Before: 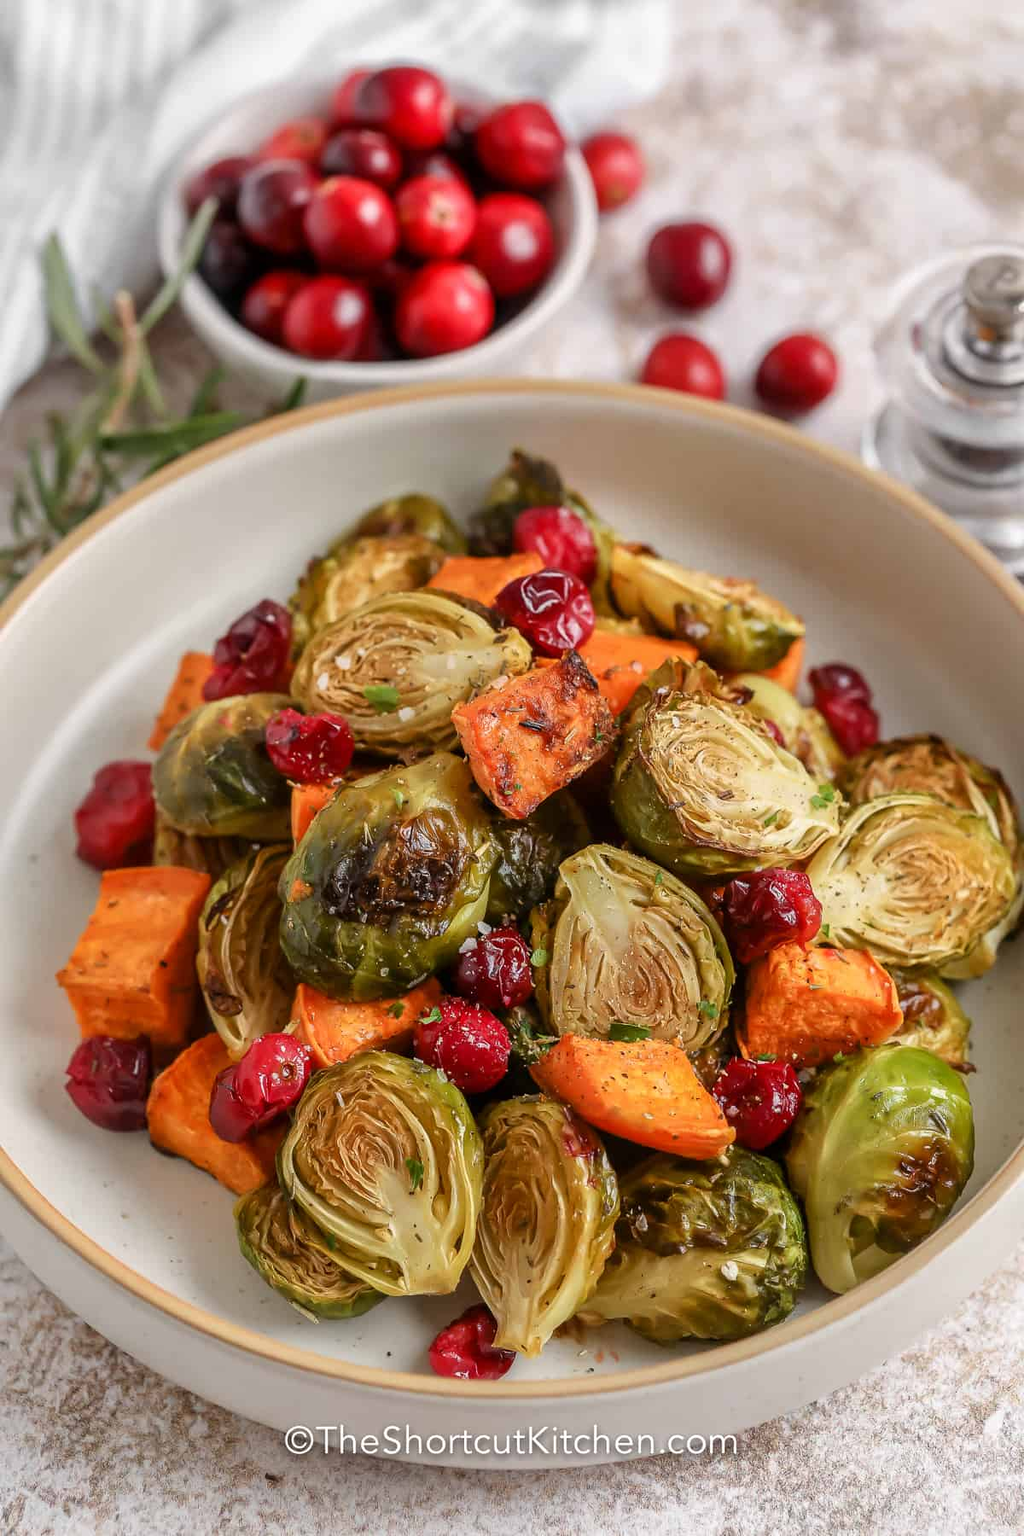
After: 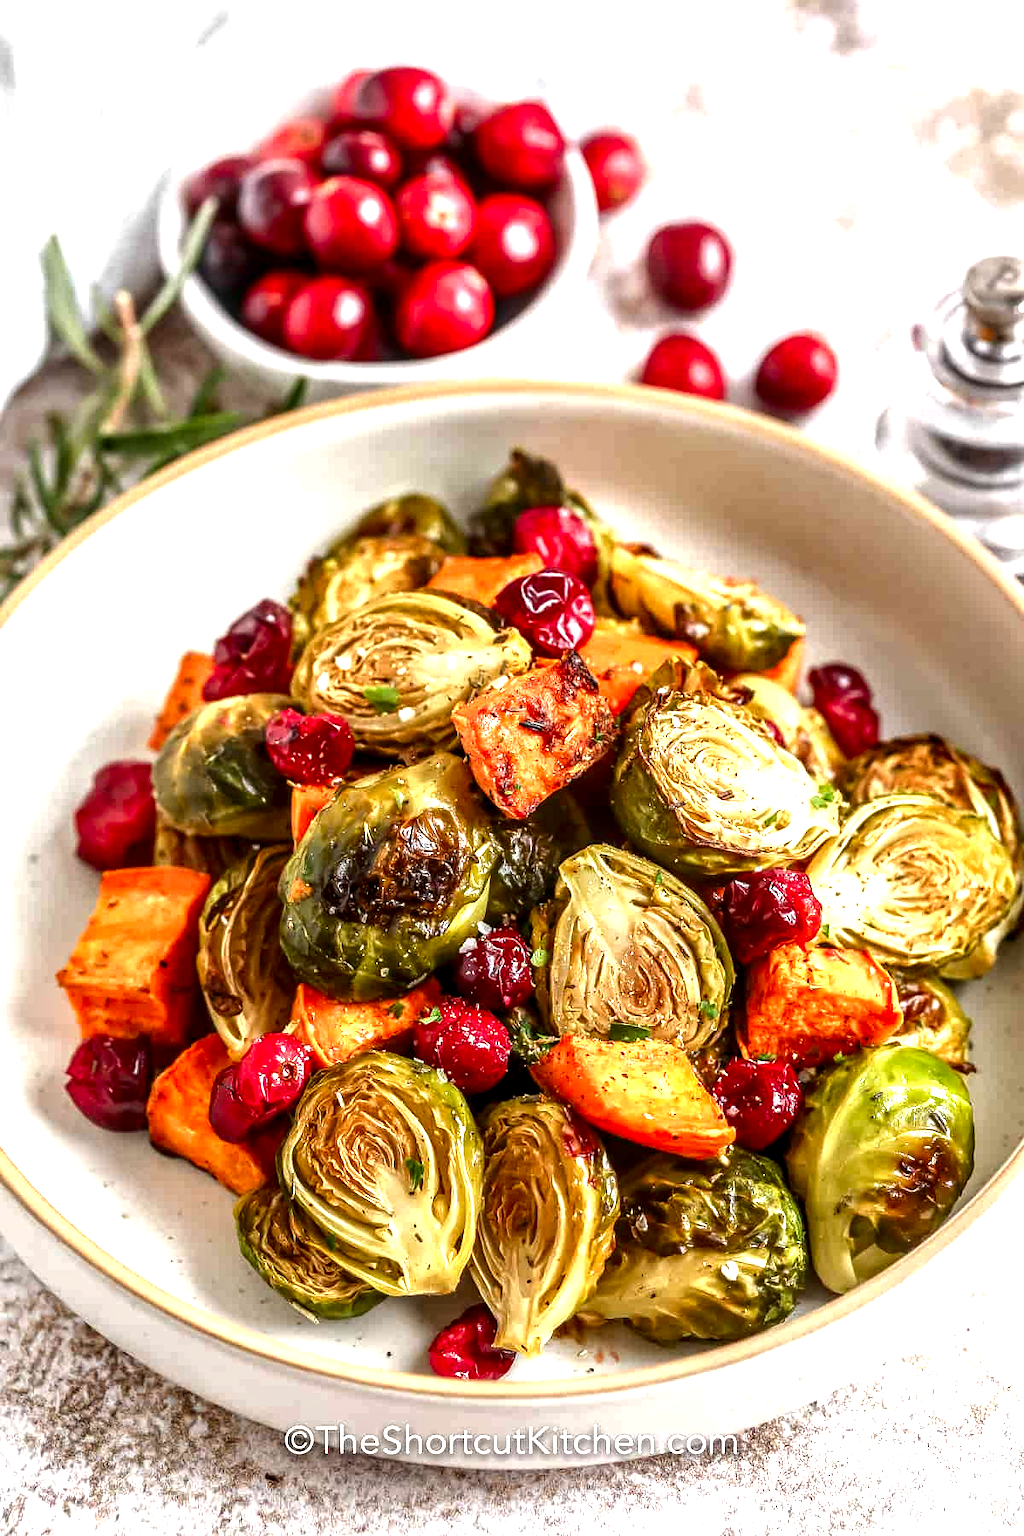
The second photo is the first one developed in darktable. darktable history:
exposure: black level correction 0, exposure 1.1 EV, compensate highlight preservation false
contrast brightness saturation: brightness -0.2, saturation 0.08
local contrast: detail 144%
